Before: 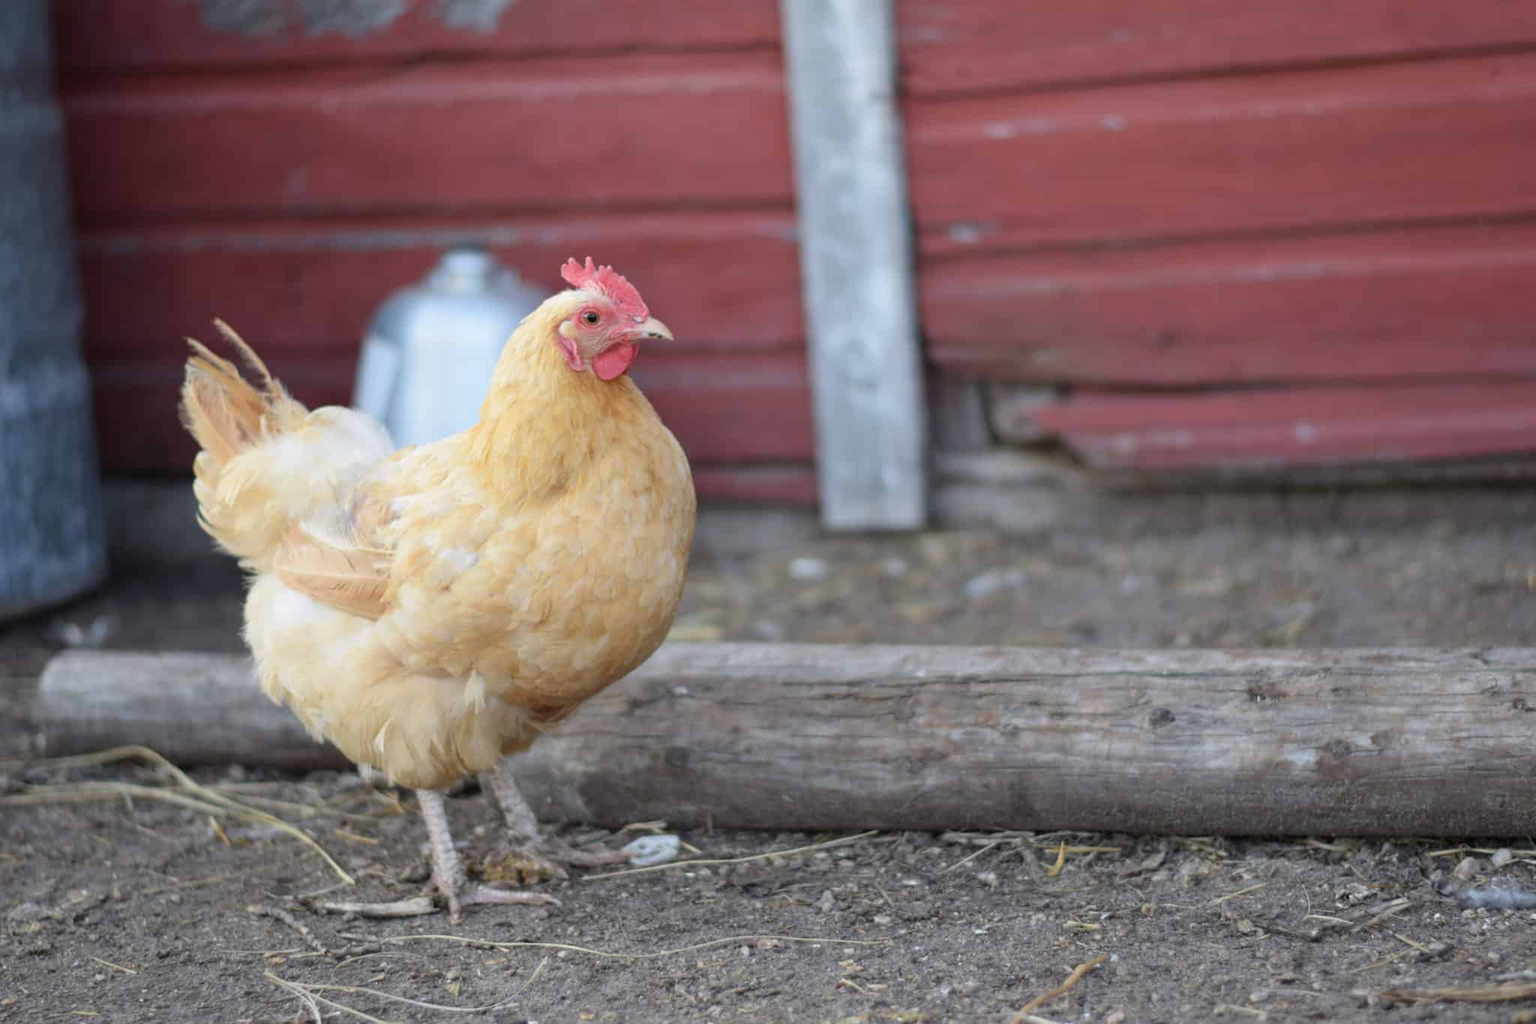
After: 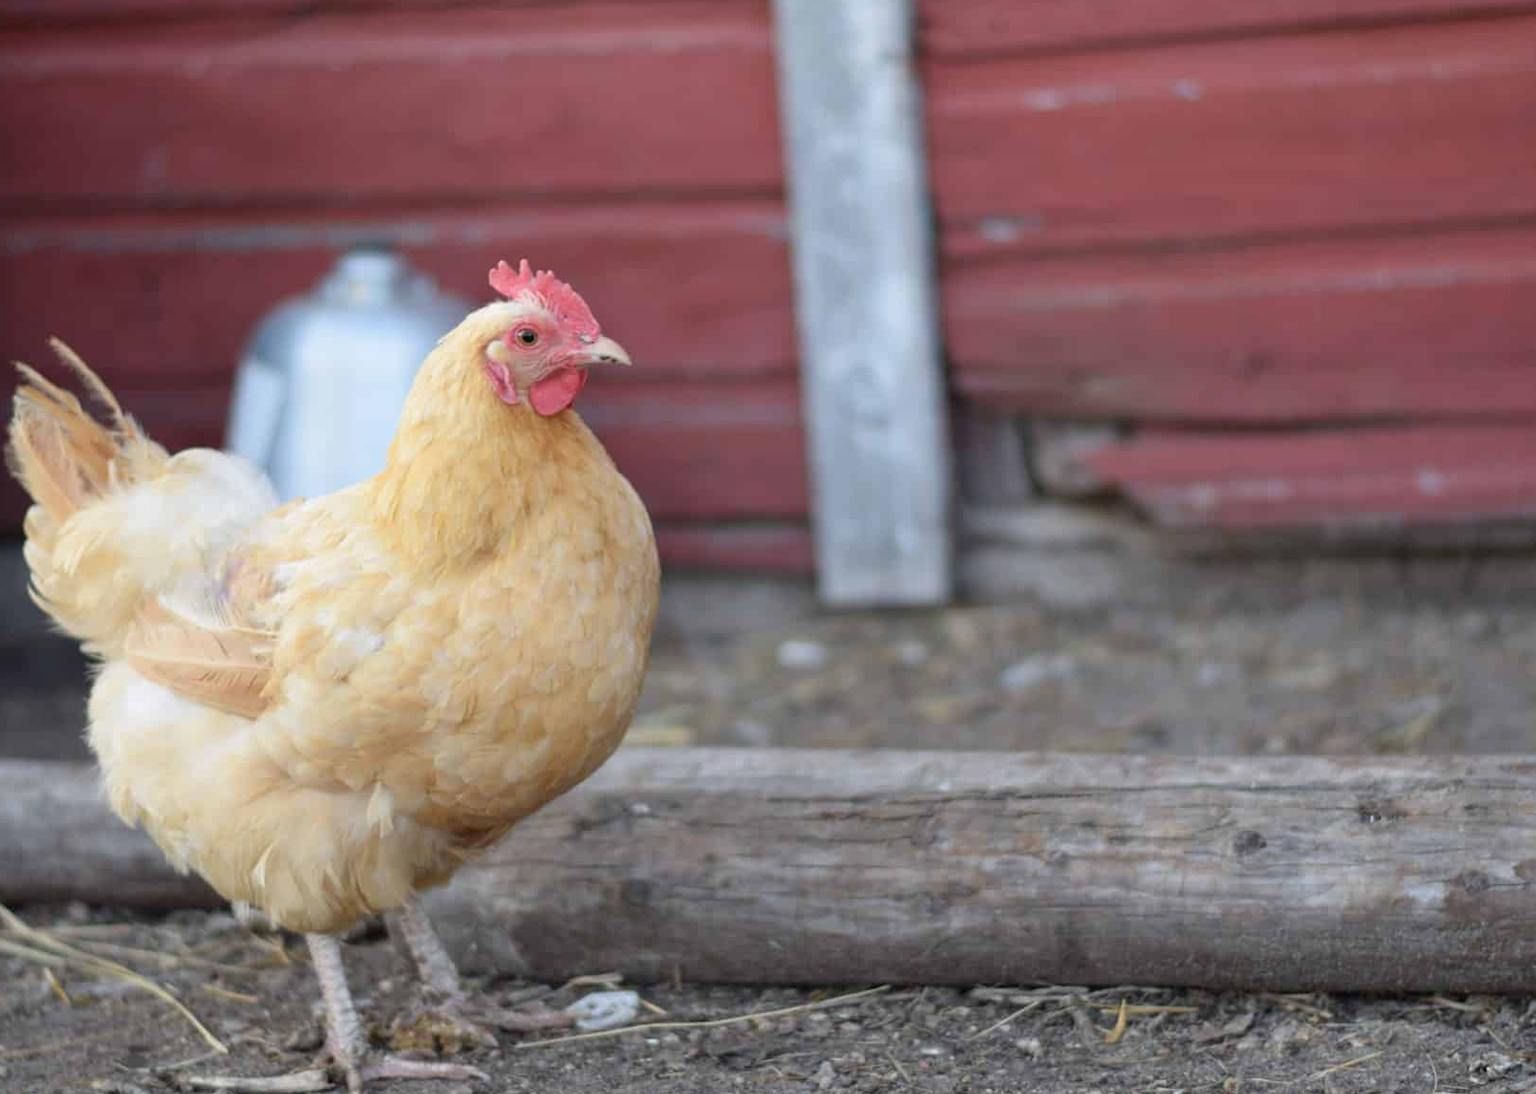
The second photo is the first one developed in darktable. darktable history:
crop: left 11.38%, top 5.081%, right 9.58%, bottom 10.377%
